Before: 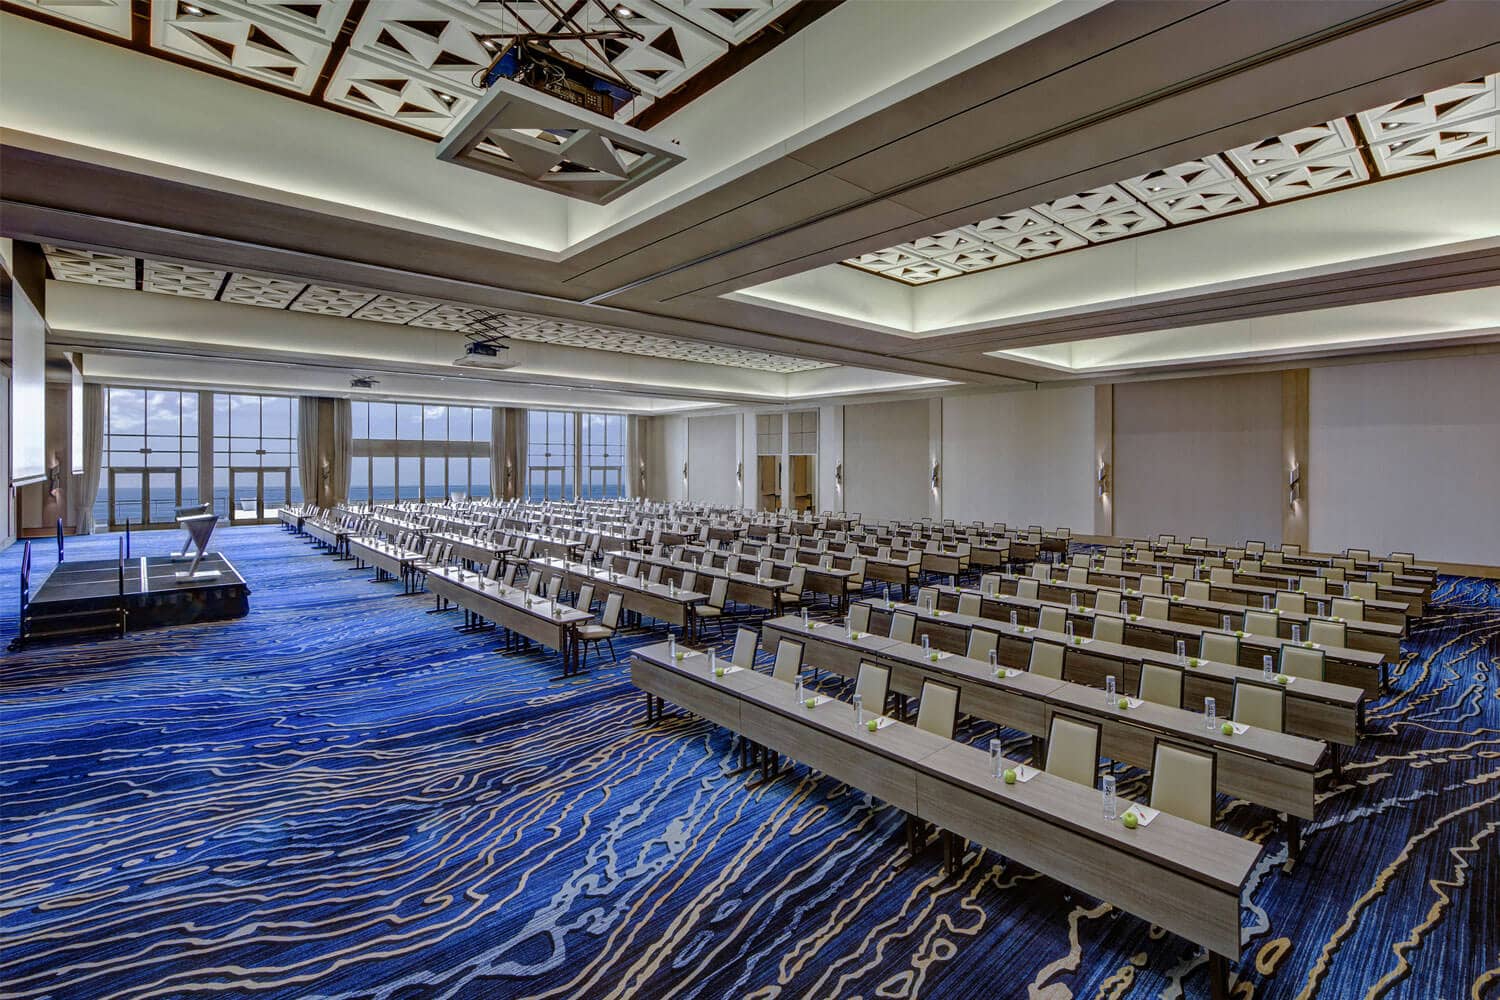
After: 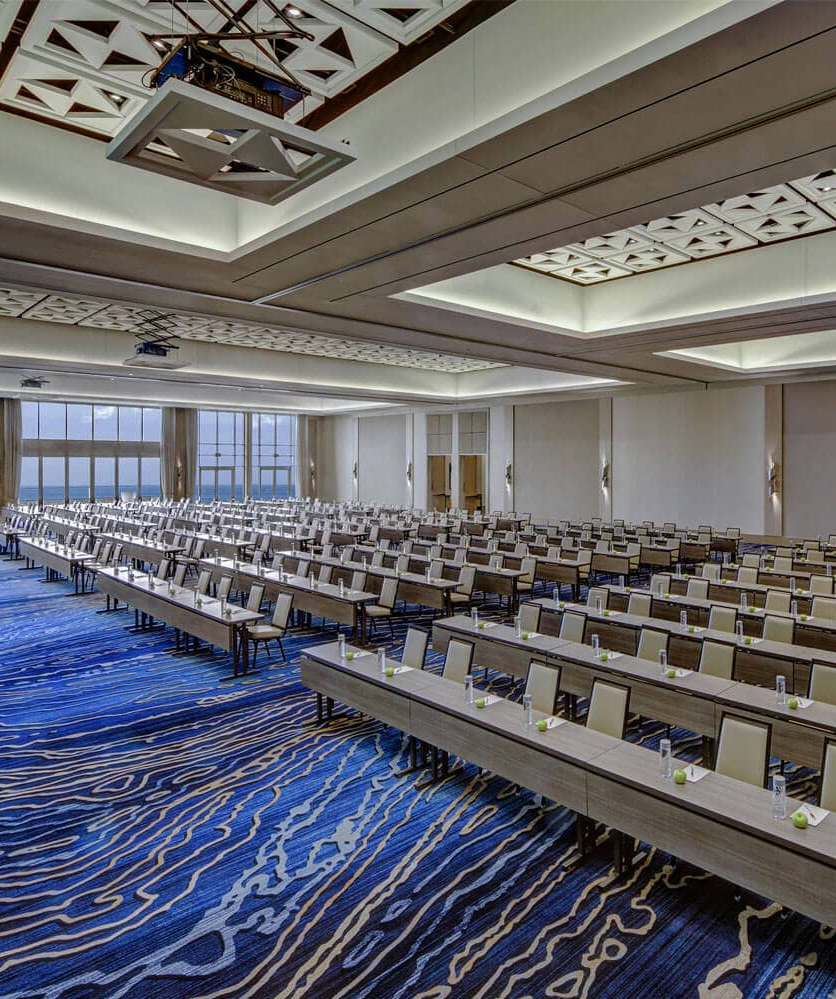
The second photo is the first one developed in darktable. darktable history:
crop: left 22.008%, right 21.994%, bottom 0.014%
